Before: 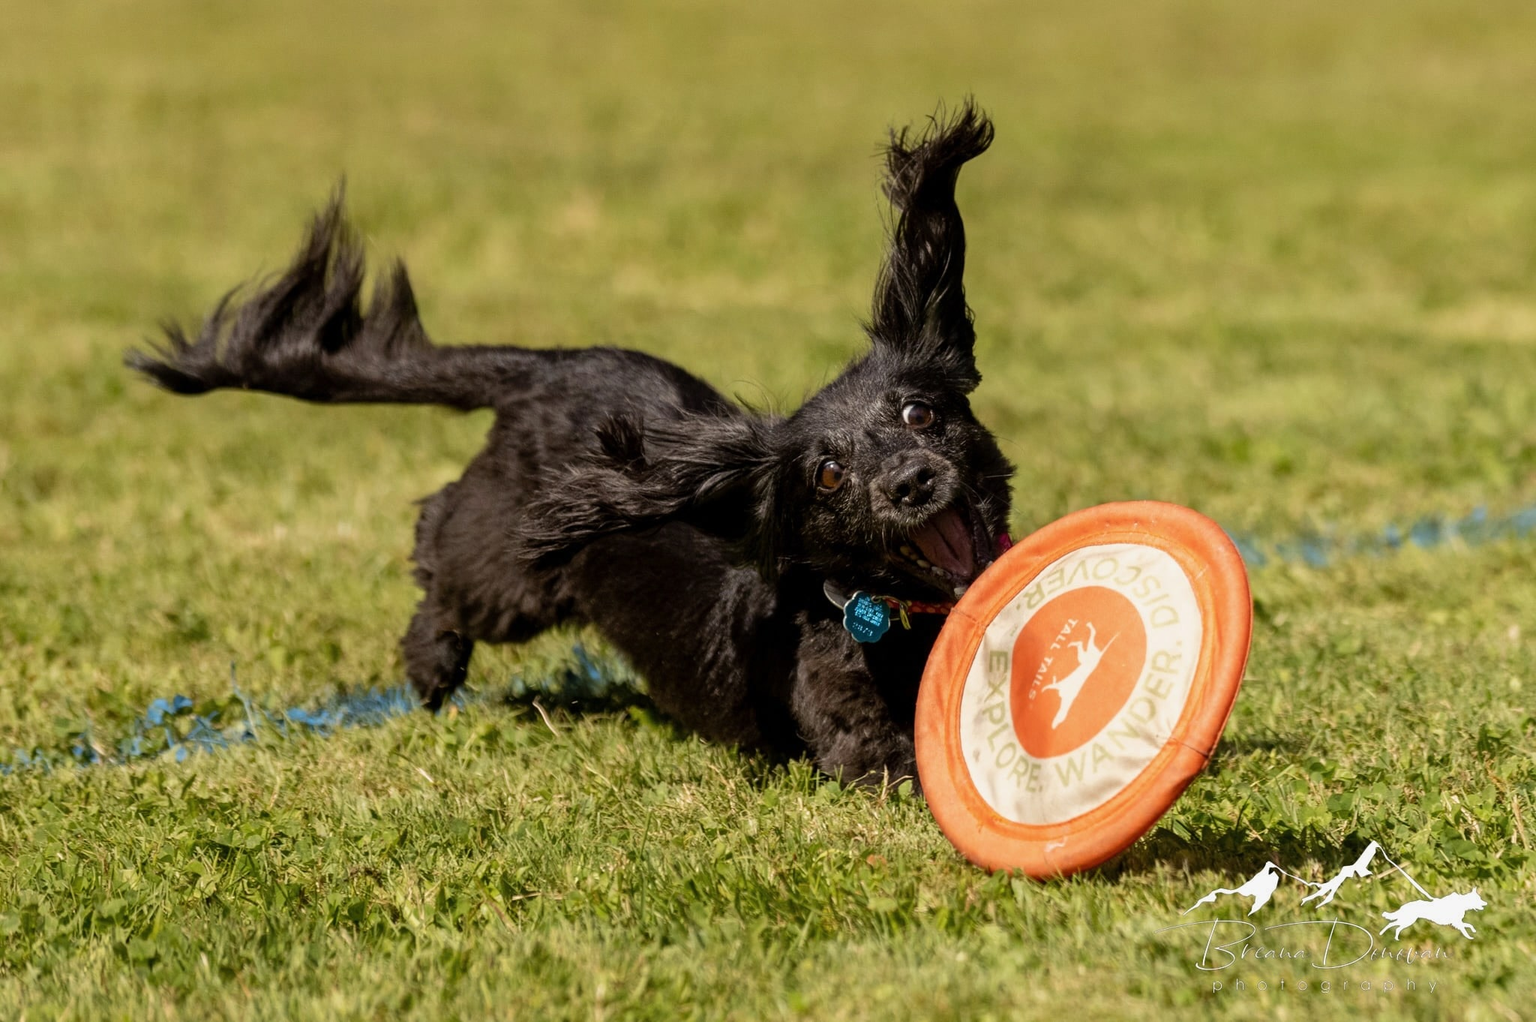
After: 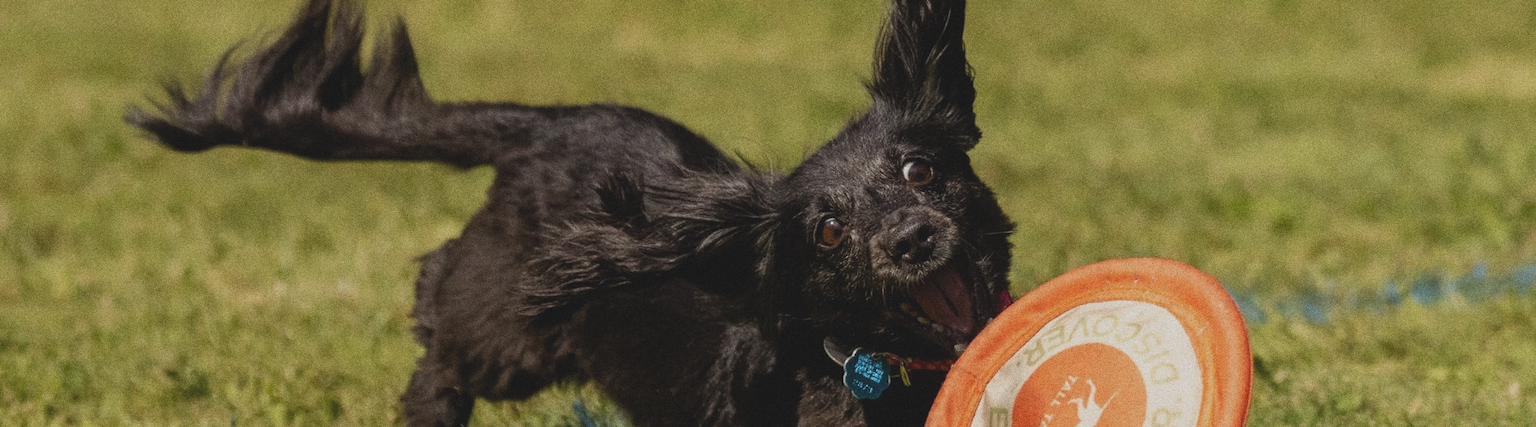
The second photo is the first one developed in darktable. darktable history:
exposure: black level correction -0.015, exposure -0.5 EV, compensate highlight preservation false
grain: coarseness 0.09 ISO, strength 40%
crop and rotate: top 23.84%, bottom 34.294%
